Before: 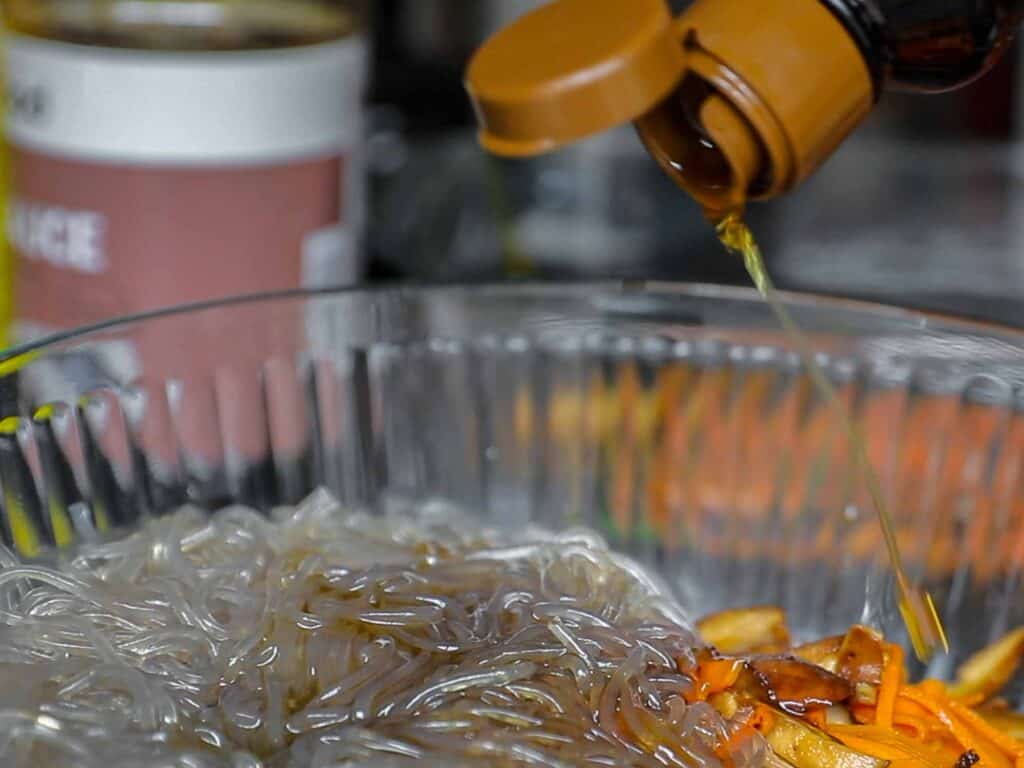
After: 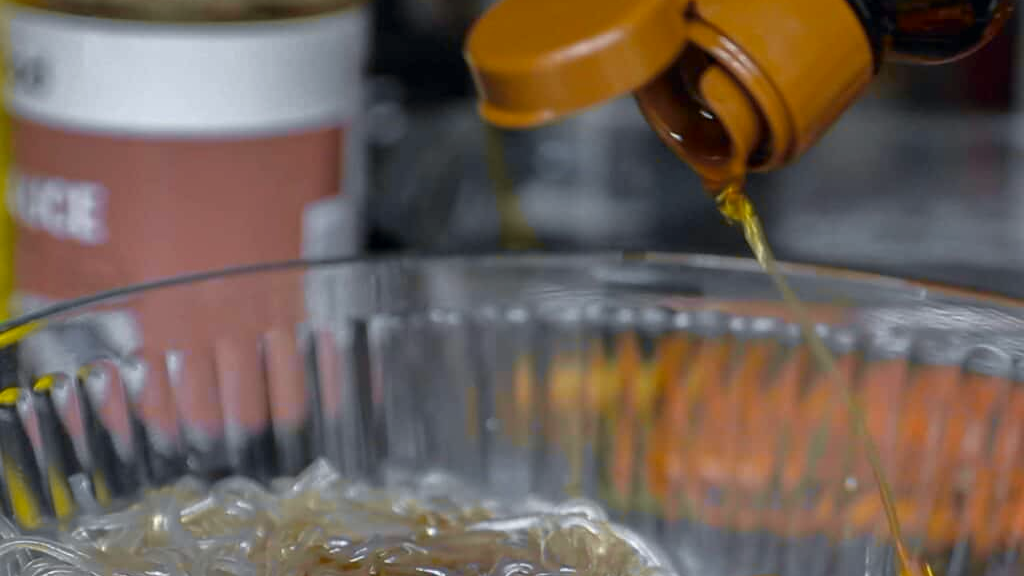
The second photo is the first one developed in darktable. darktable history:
tone curve: curves: ch0 [(0, 0) (0.15, 0.17) (0.452, 0.437) (0.611, 0.588) (0.751, 0.749) (1, 1)]; ch1 [(0, 0) (0.325, 0.327) (0.412, 0.45) (0.453, 0.484) (0.5, 0.499) (0.541, 0.55) (0.617, 0.612) (0.695, 0.697) (1, 1)]; ch2 [(0, 0) (0.386, 0.397) (0.452, 0.459) (0.505, 0.498) (0.524, 0.547) (0.574, 0.566) (0.633, 0.641) (1, 1)], color space Lab, independent channels, preserve colors none
crop: top 3.857%, bottom 21.132%
